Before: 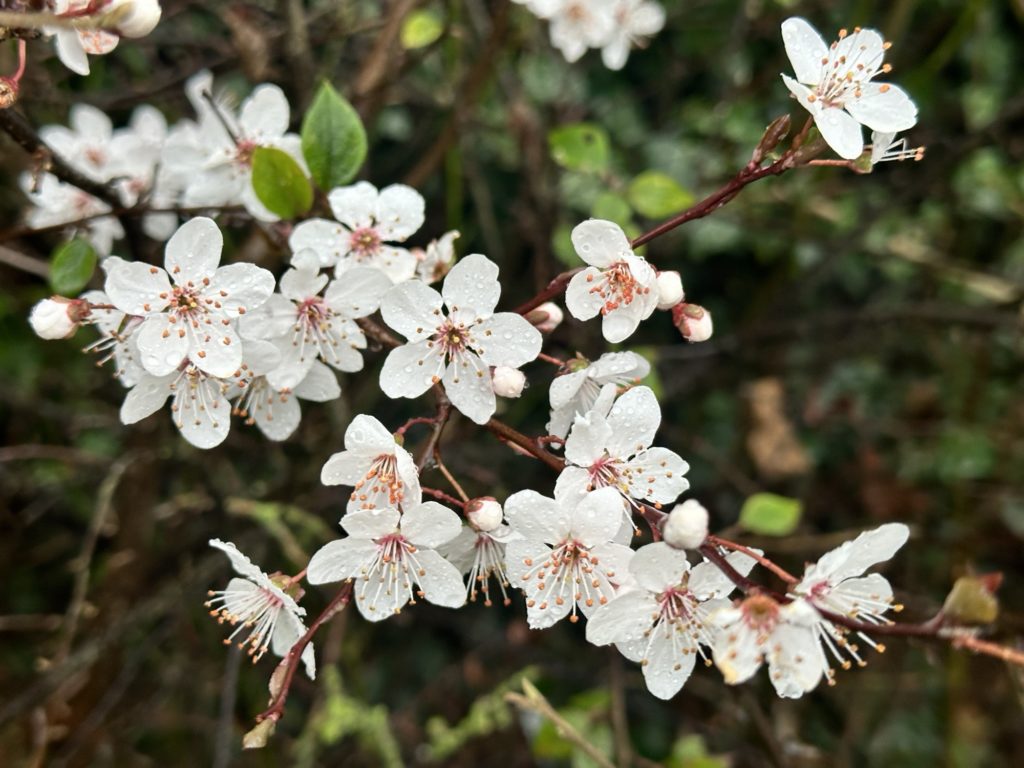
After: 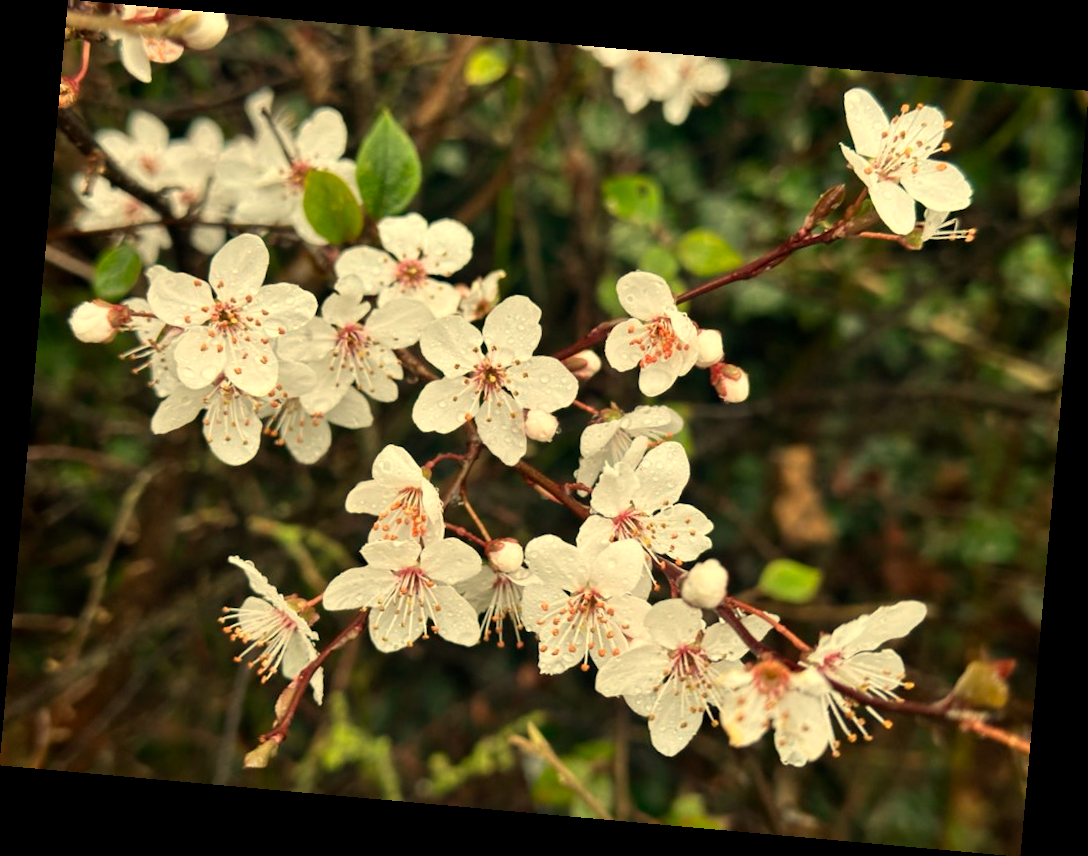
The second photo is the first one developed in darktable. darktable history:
white balance: red 1.08, blue 0.791
rotate and perspective: rotation 5.12°, automatic cropping off
